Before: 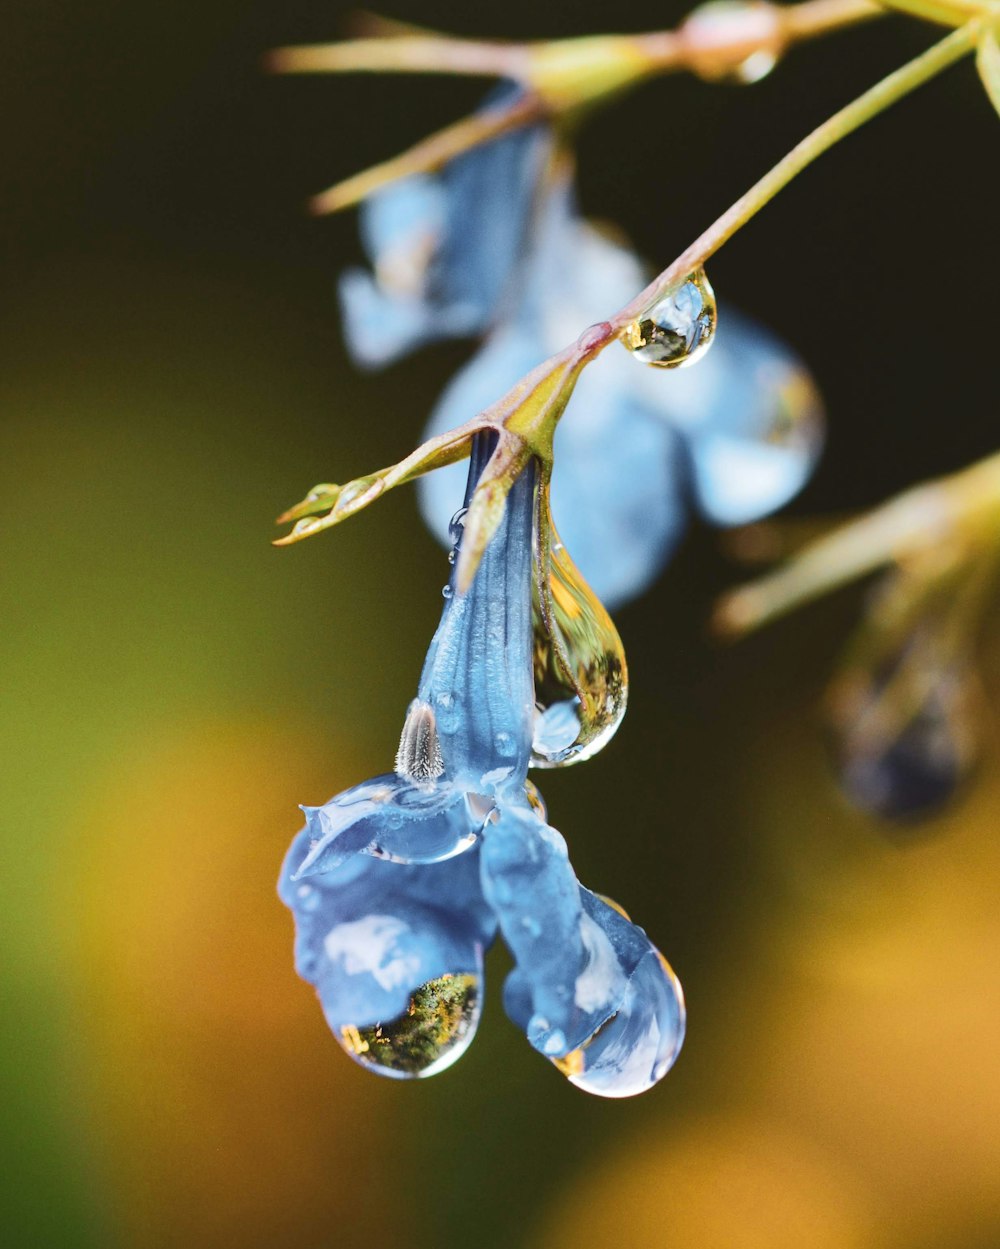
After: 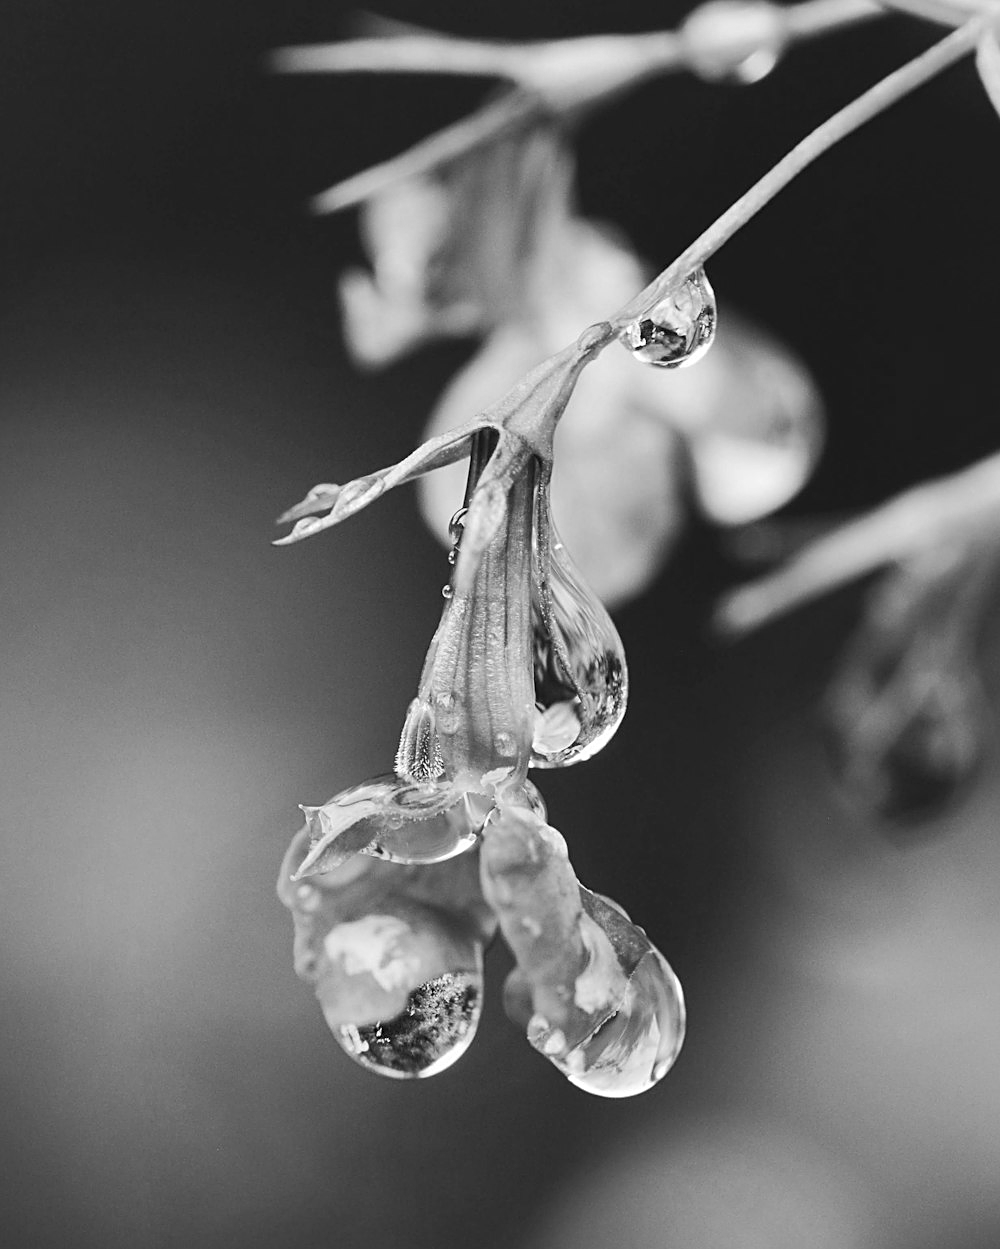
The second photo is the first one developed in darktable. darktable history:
sharpen: on, module defaults
monochrome: on, module defaults
color correction: highlights a* 12.23, highlights b* 5.41
